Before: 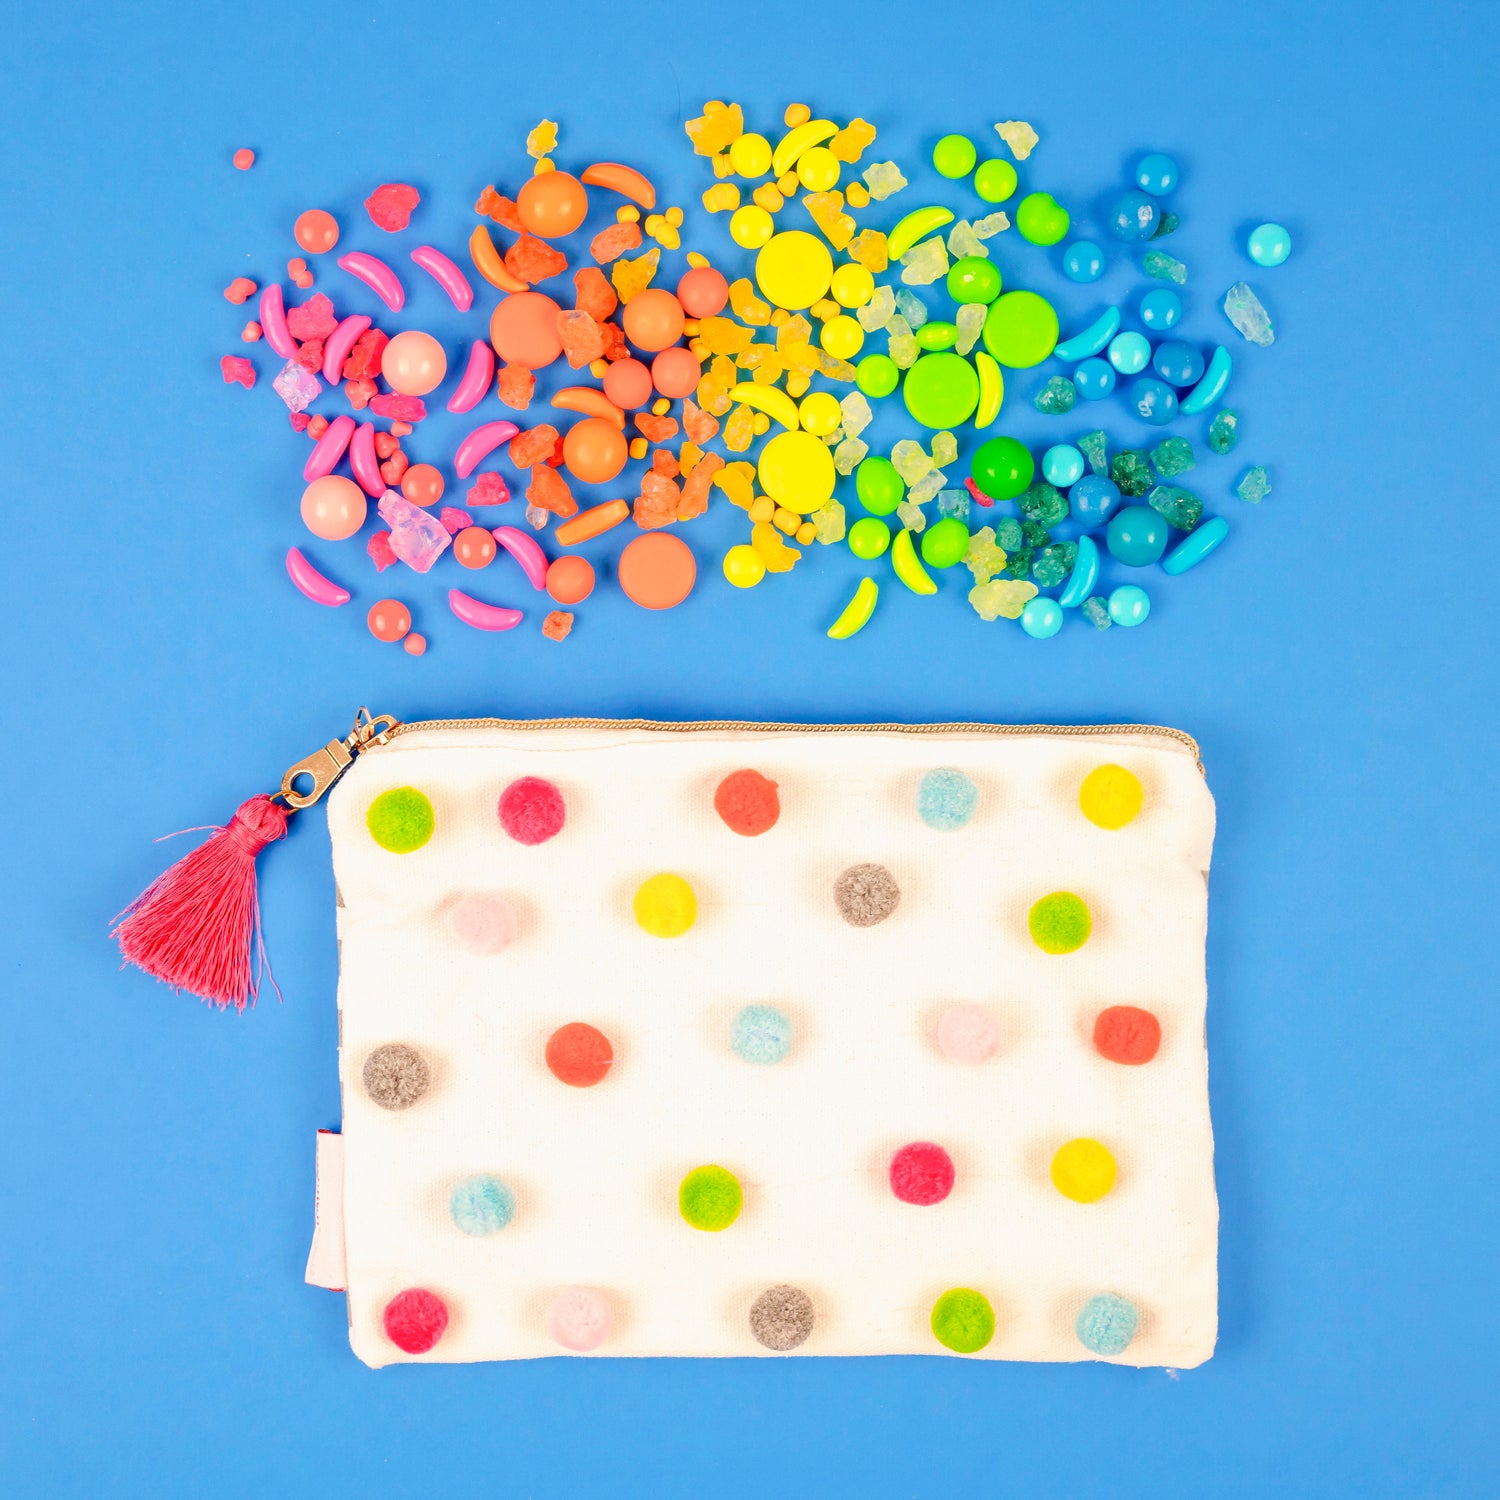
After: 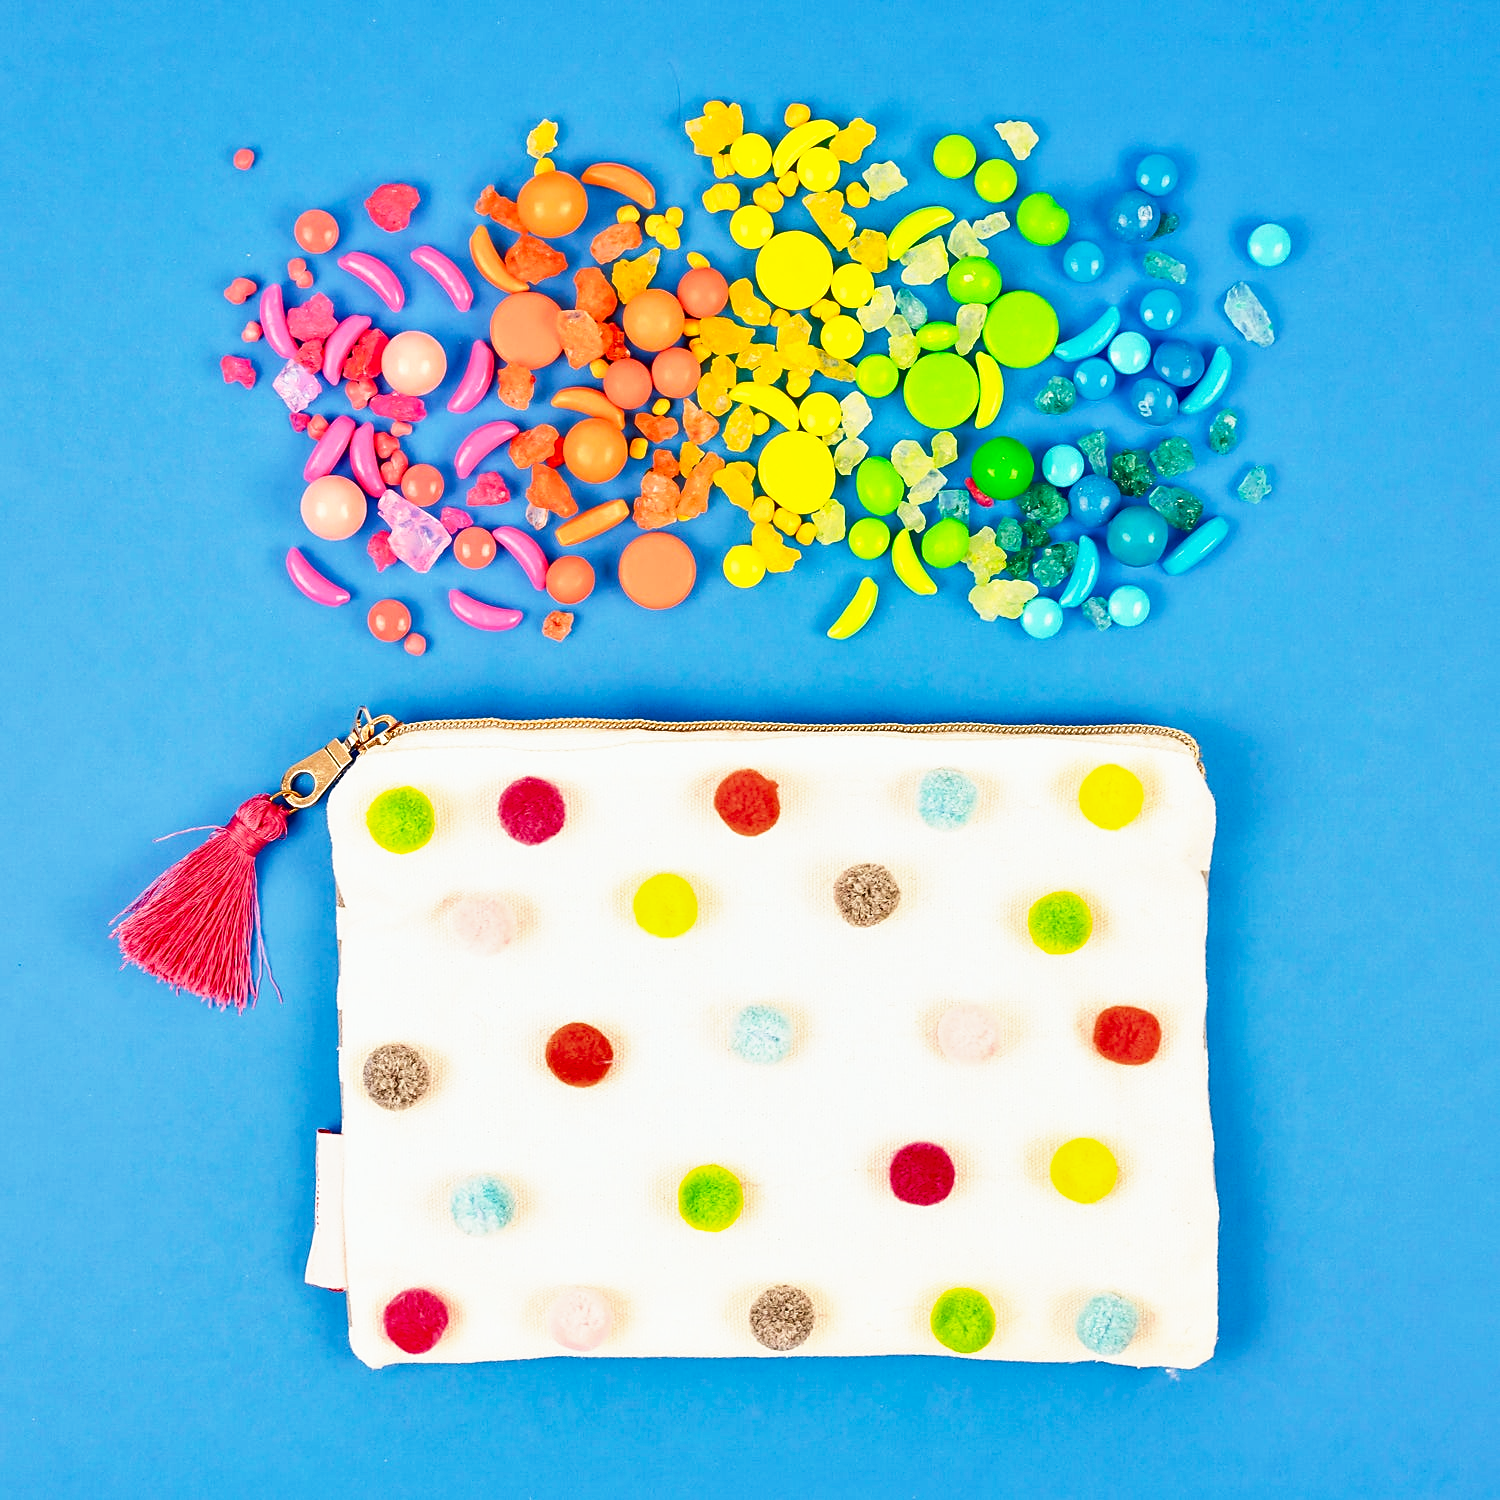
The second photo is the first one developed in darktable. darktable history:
shadows and highlights: white point adjustment 0.05, highlights color adjustment 55.9%, soften with gaussian
base curve: curves: ch0 [(0, 0) (0.688, 0.865) (1, 1)], preserve colors none
white balance: red 0.978, blue 0.999
sharpen: on, module defaults
